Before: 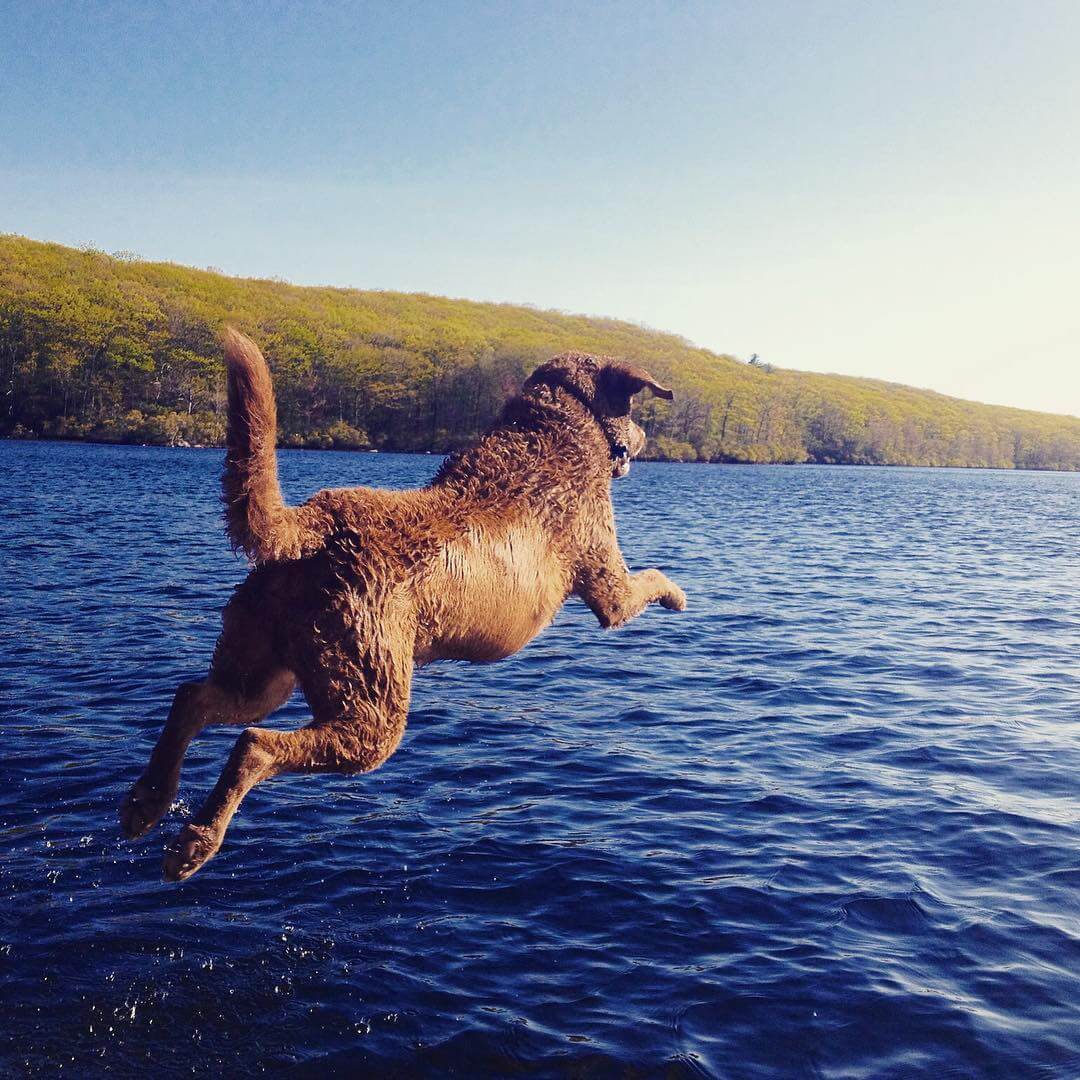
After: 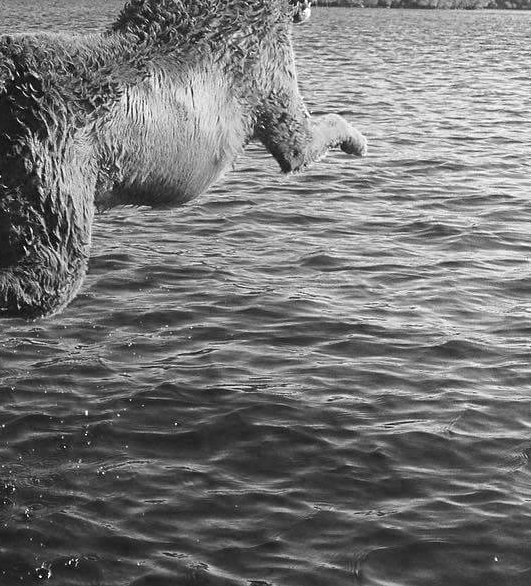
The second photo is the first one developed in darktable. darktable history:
crop: left 29.584%, top 42.199%, right 21.221%, bottom 3.464%
color calibration: output gray [0.267, 0.423, 0.261, 0], illuminant as shot in camera, x 0.462, y 0.42, temperature 2692.25 K, saturation algorithm version 1 (2020)
